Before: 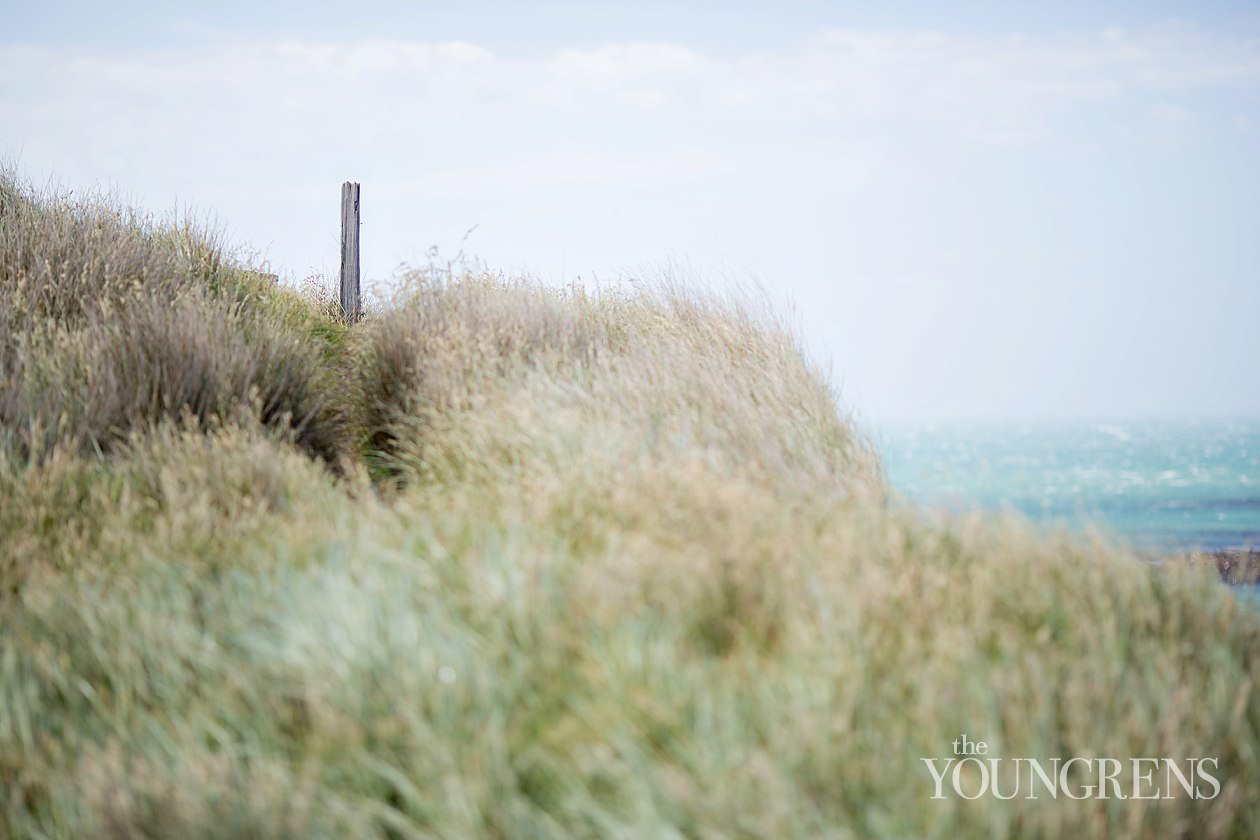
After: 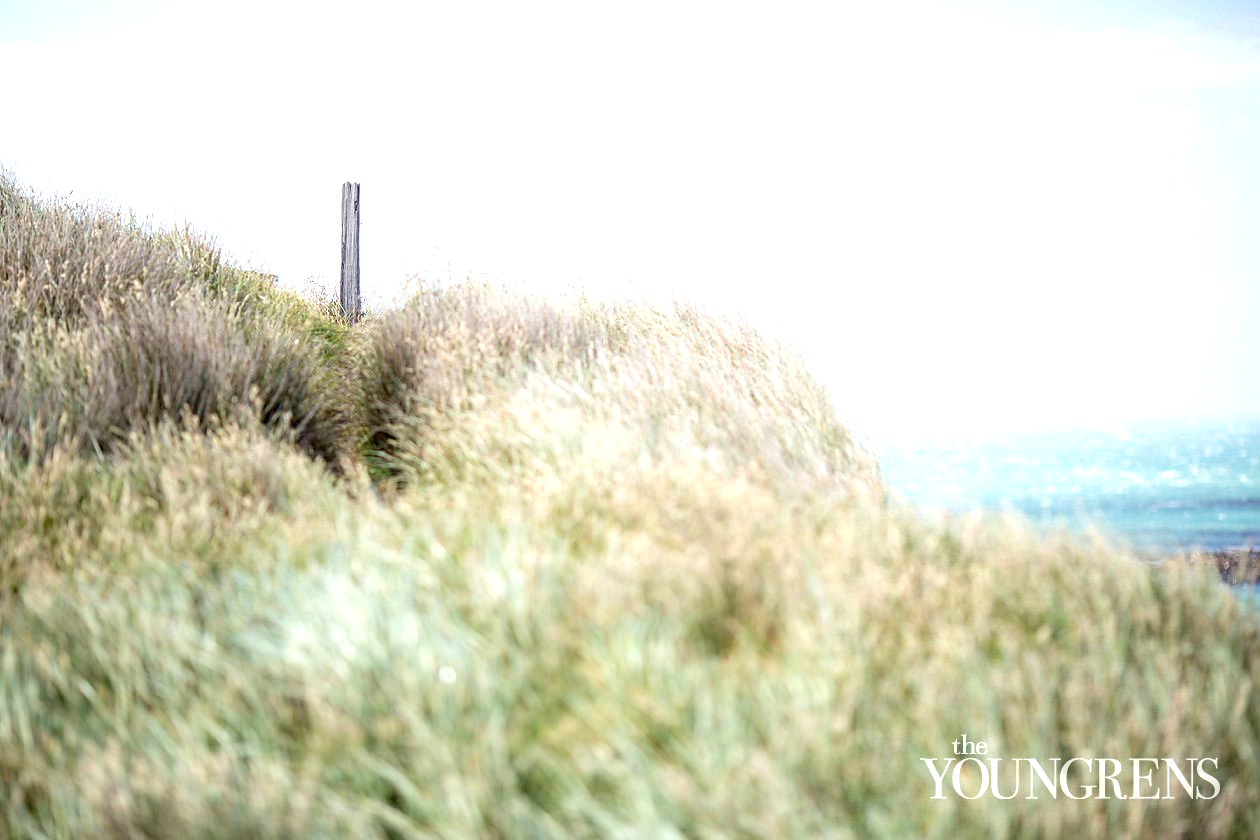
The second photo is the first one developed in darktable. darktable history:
exposure: black level correction 0, exposure 0.7 EV, compensate exposure bias true, compensate highlight preservation false
local contrast: detail 130%
